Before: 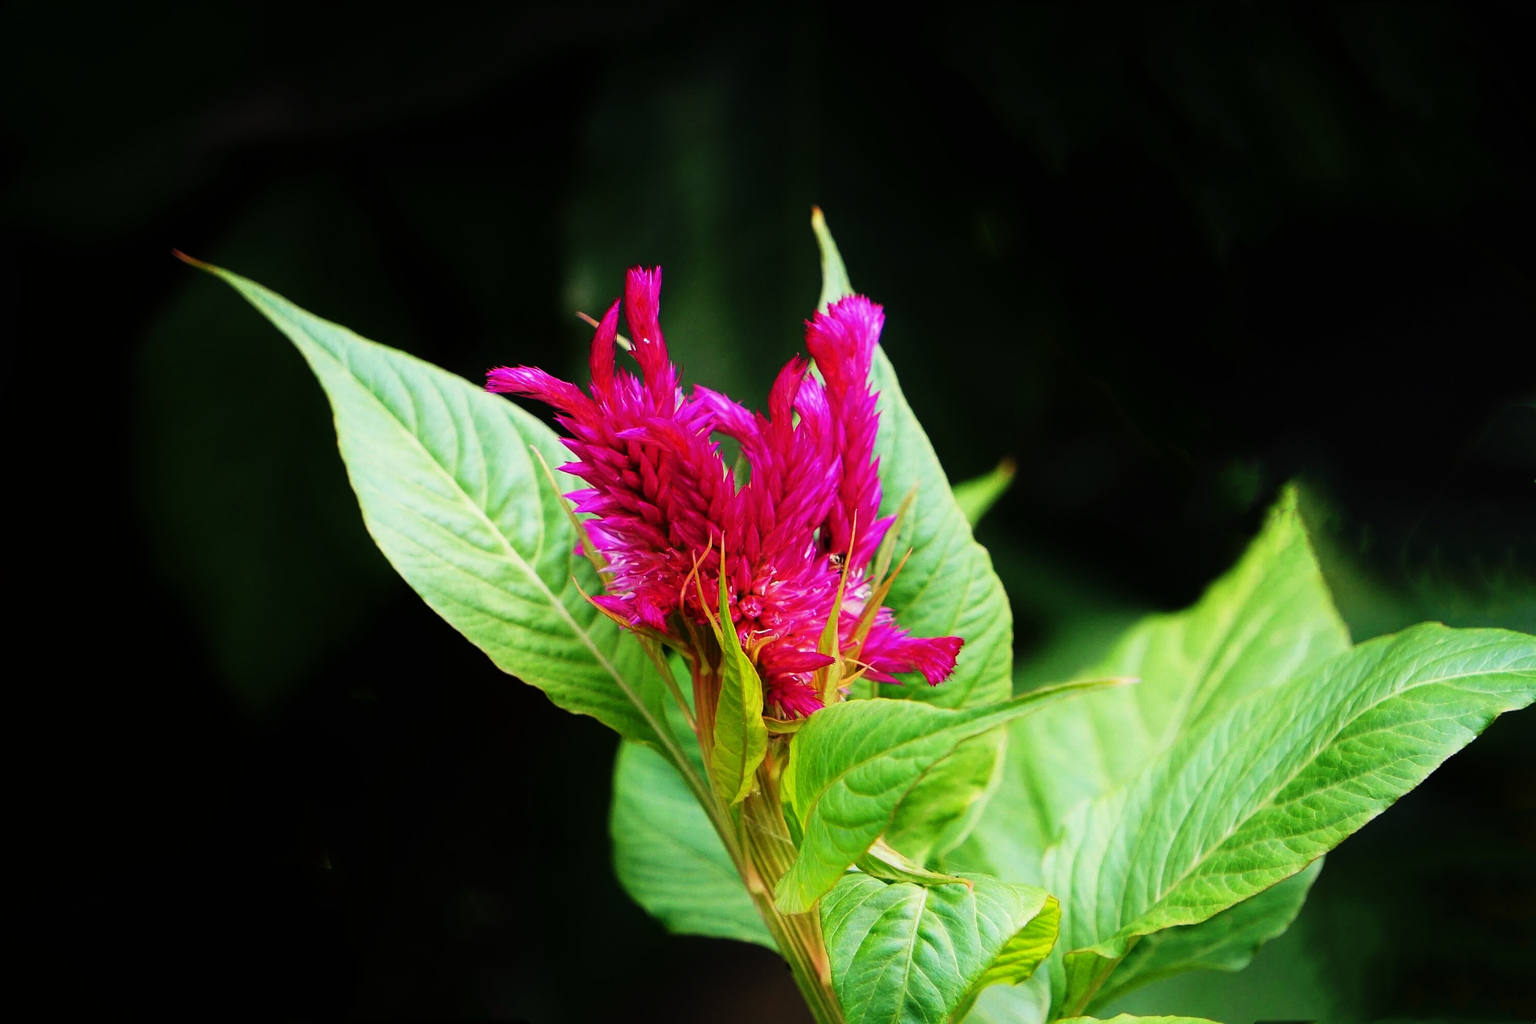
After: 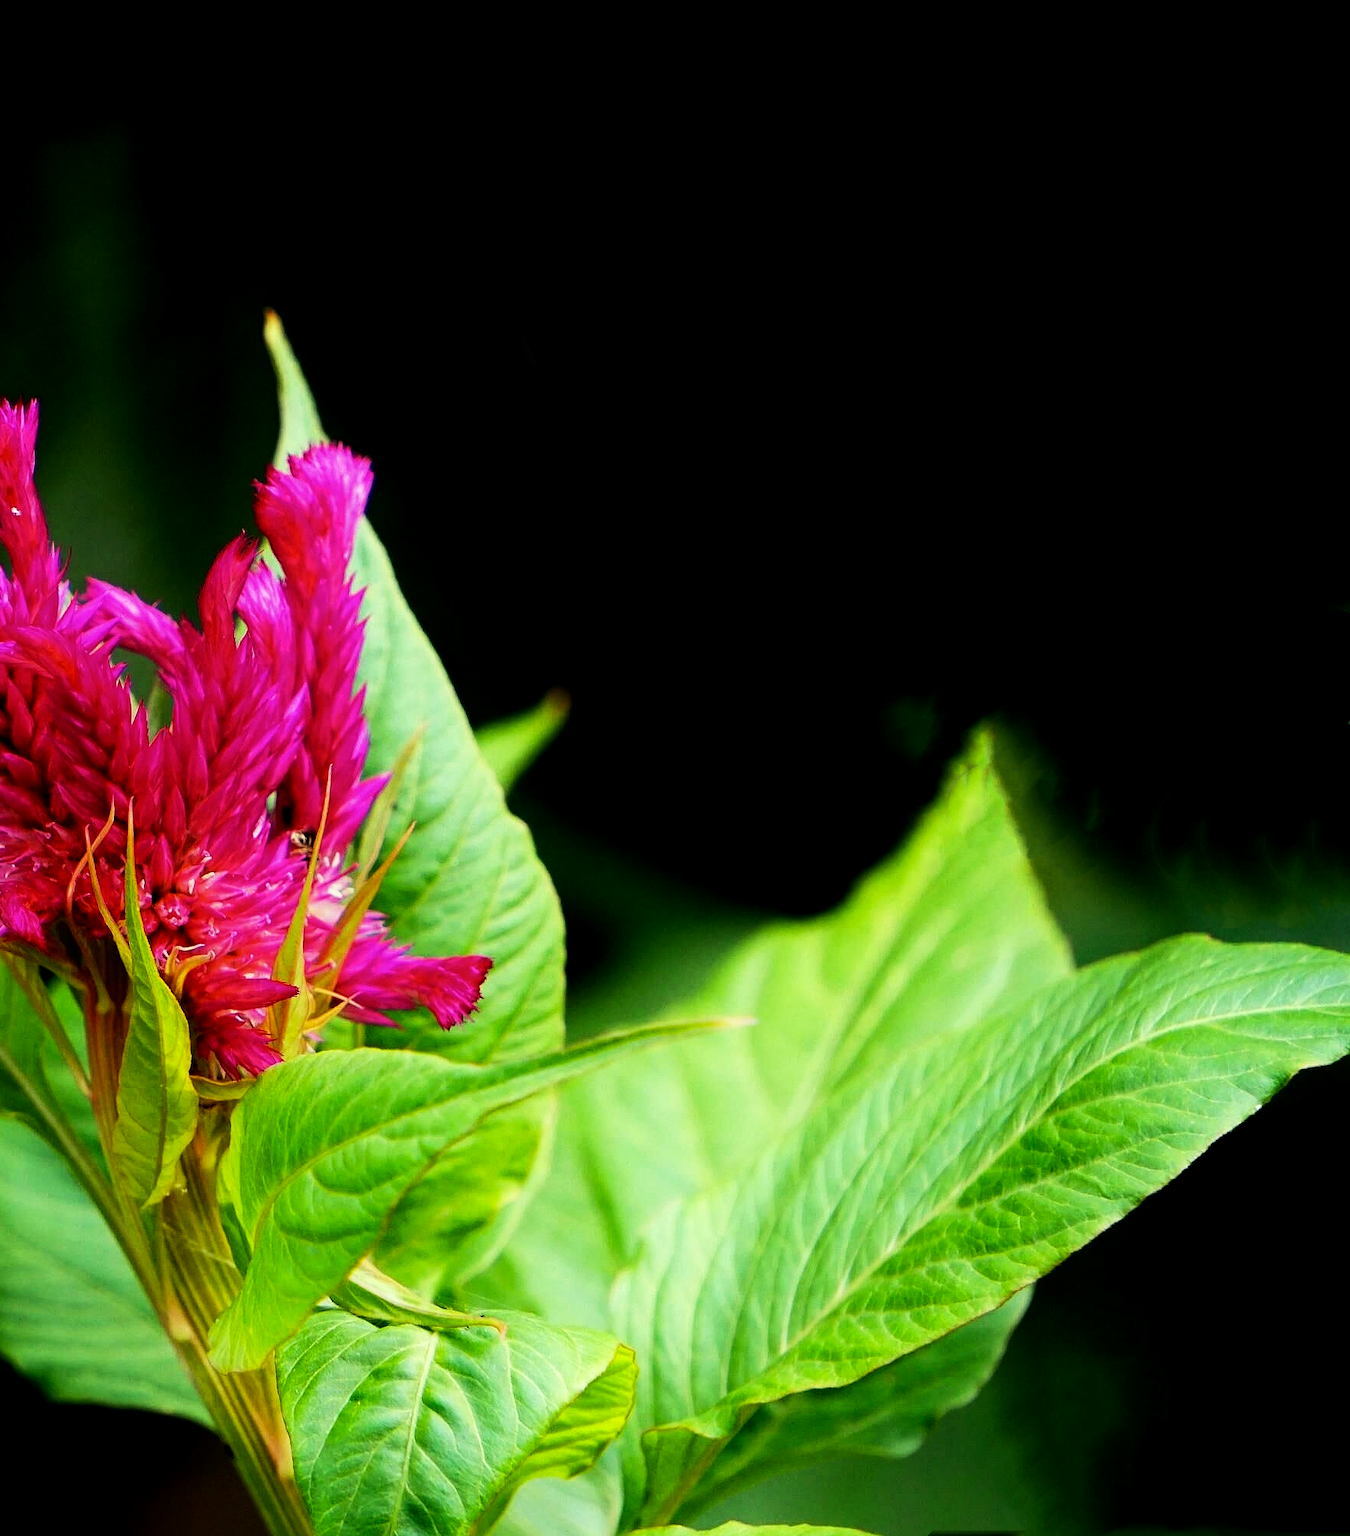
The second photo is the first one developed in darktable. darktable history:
color correction: highlights a* -5.94, highlights b* 11.19
crop: left 41.402%
exposure: black level correction 0.006, exposure -0.226 EV, compensate highlight preservation false
tone equalizer: -8 EV -0.417 EV, -7 EV -0.389 EV, -6 EV -0.333 EV, -5 EV -0.222 EV, -3 EV 0.222 EV, -2 EV 0.333 EV, -1 EV 0.389 EV, +0 EV 0.417 EV, edges refinement/feathering 500, mask exposure compensation -1.57 EV, preserve details no
